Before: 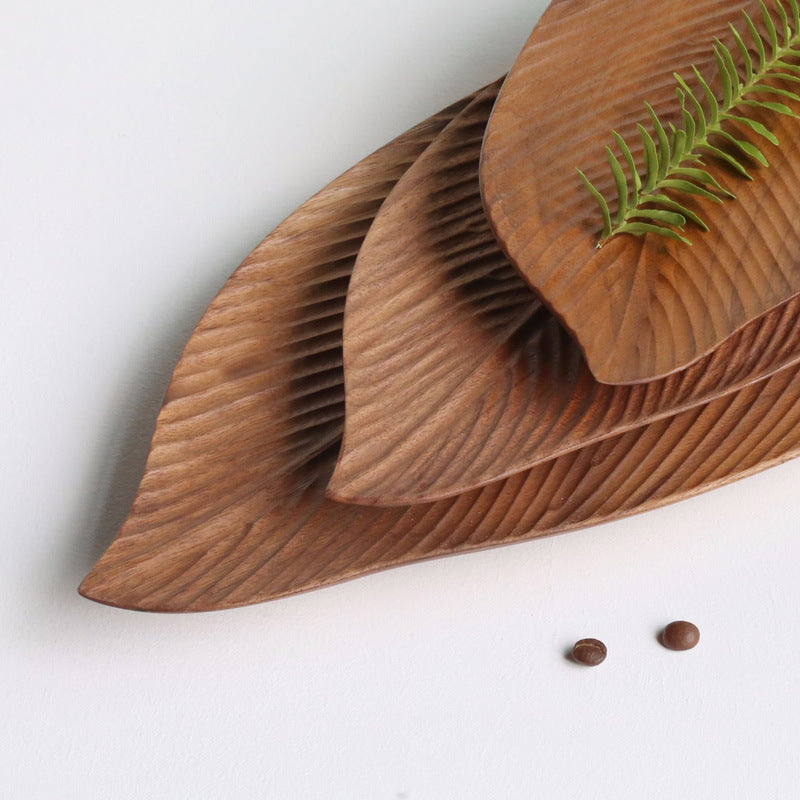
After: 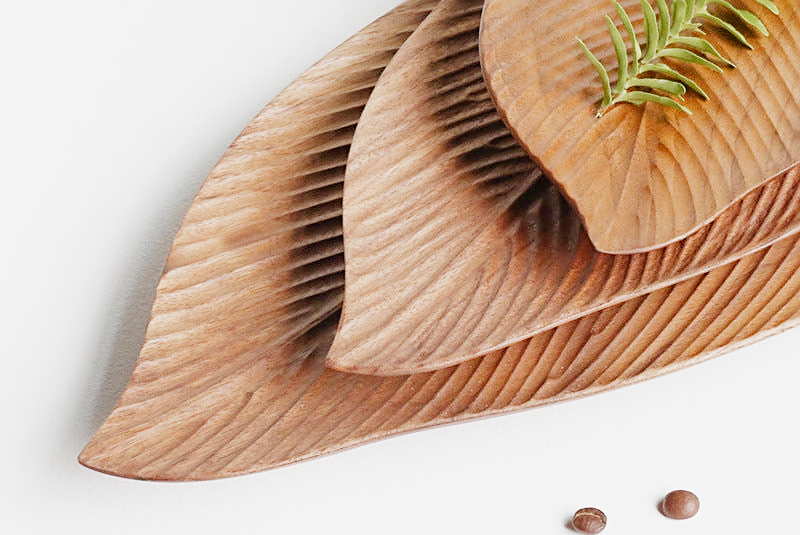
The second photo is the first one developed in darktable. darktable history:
crop: top 16.424%, bottom 16.694%
sharpen: amount 0.57
exposure: black level correction 0, exposure 1.592 EV, compensate highlight preservation false
filmic rgb: black relative exposure -7.19 EV, white relative exposure 5.36 EV, threshold 5.95 EV, hardness 3.02, add noise in highlights 0, preserve chrominance no, color science v3 (2019), use custom middle-gray values true, contrast in highlights soft, enable highlight reconstruction true
